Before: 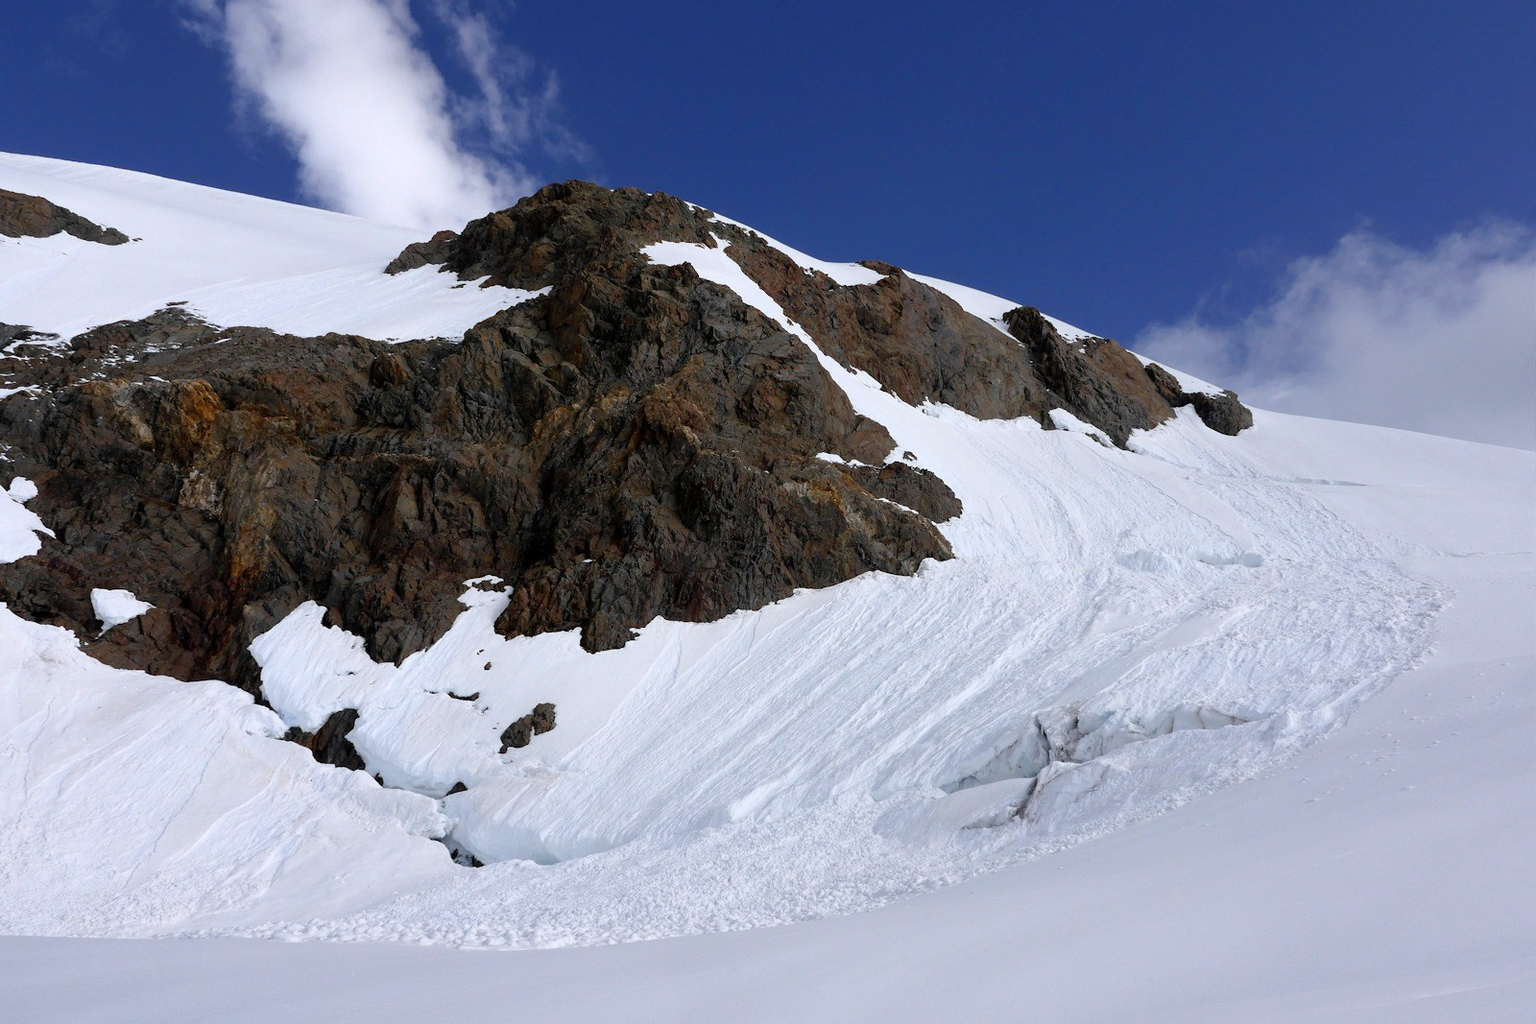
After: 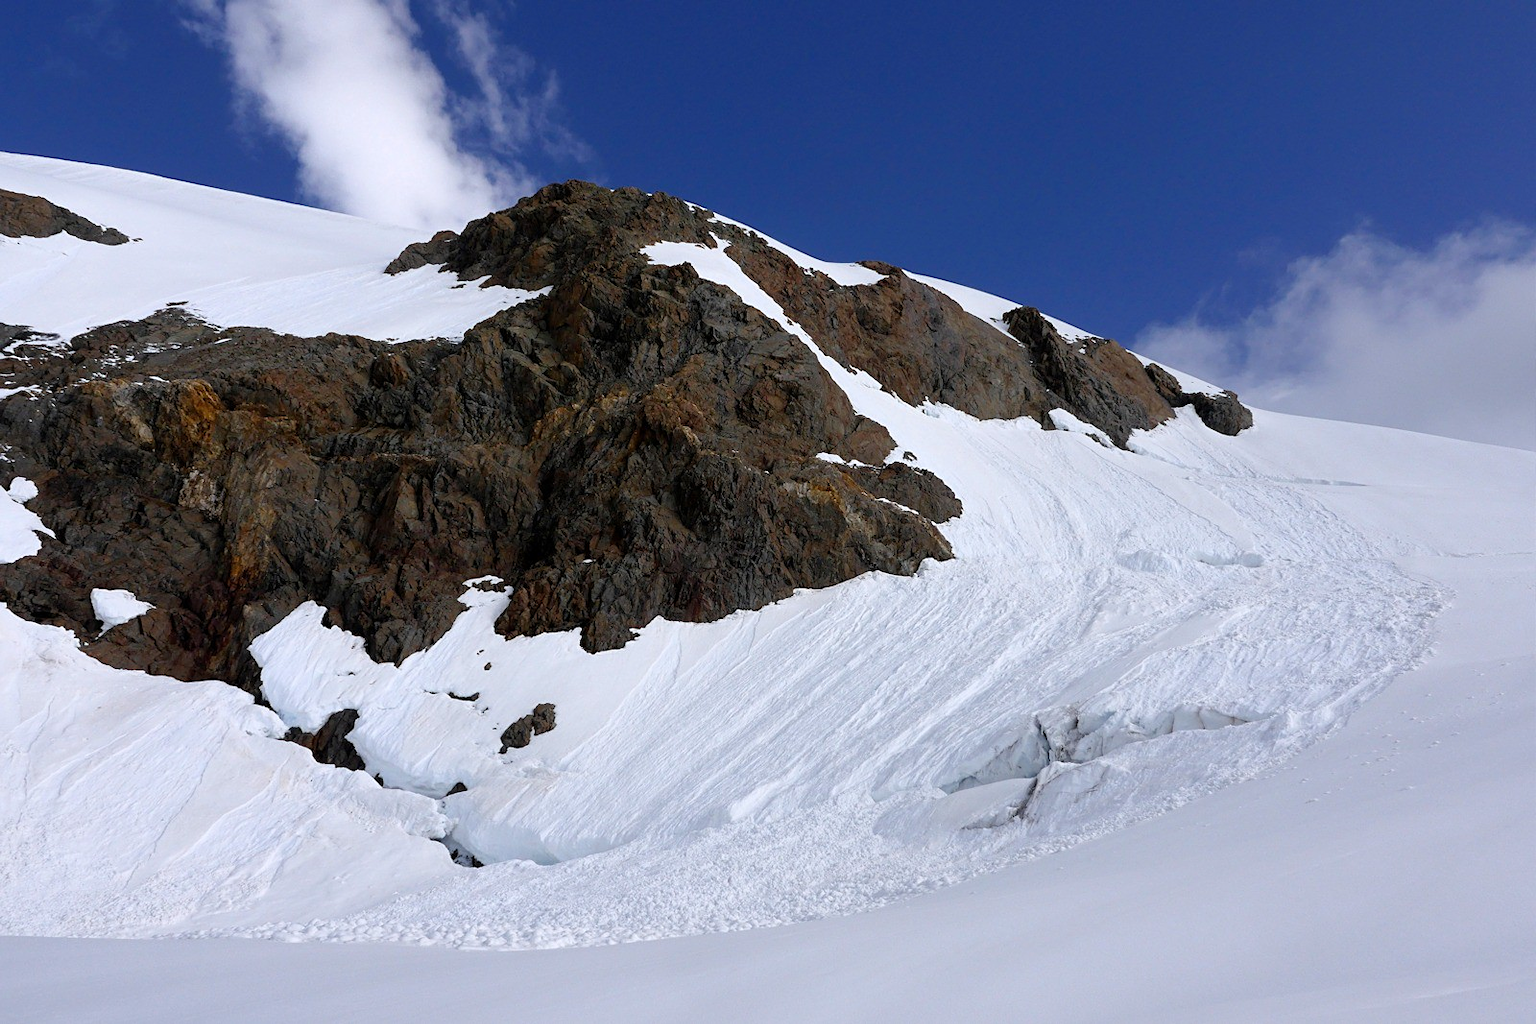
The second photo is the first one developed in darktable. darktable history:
color balance rgb: perceptual saturation grading › global saturation -2.227%, perceptual saturation grading › highlights -7.143%, perceptual saturation grading › mid-tones 8.253%, perceptual saturation grading › shadows 3.224%, global vibrance 20%
sharpen: amount 0.215
